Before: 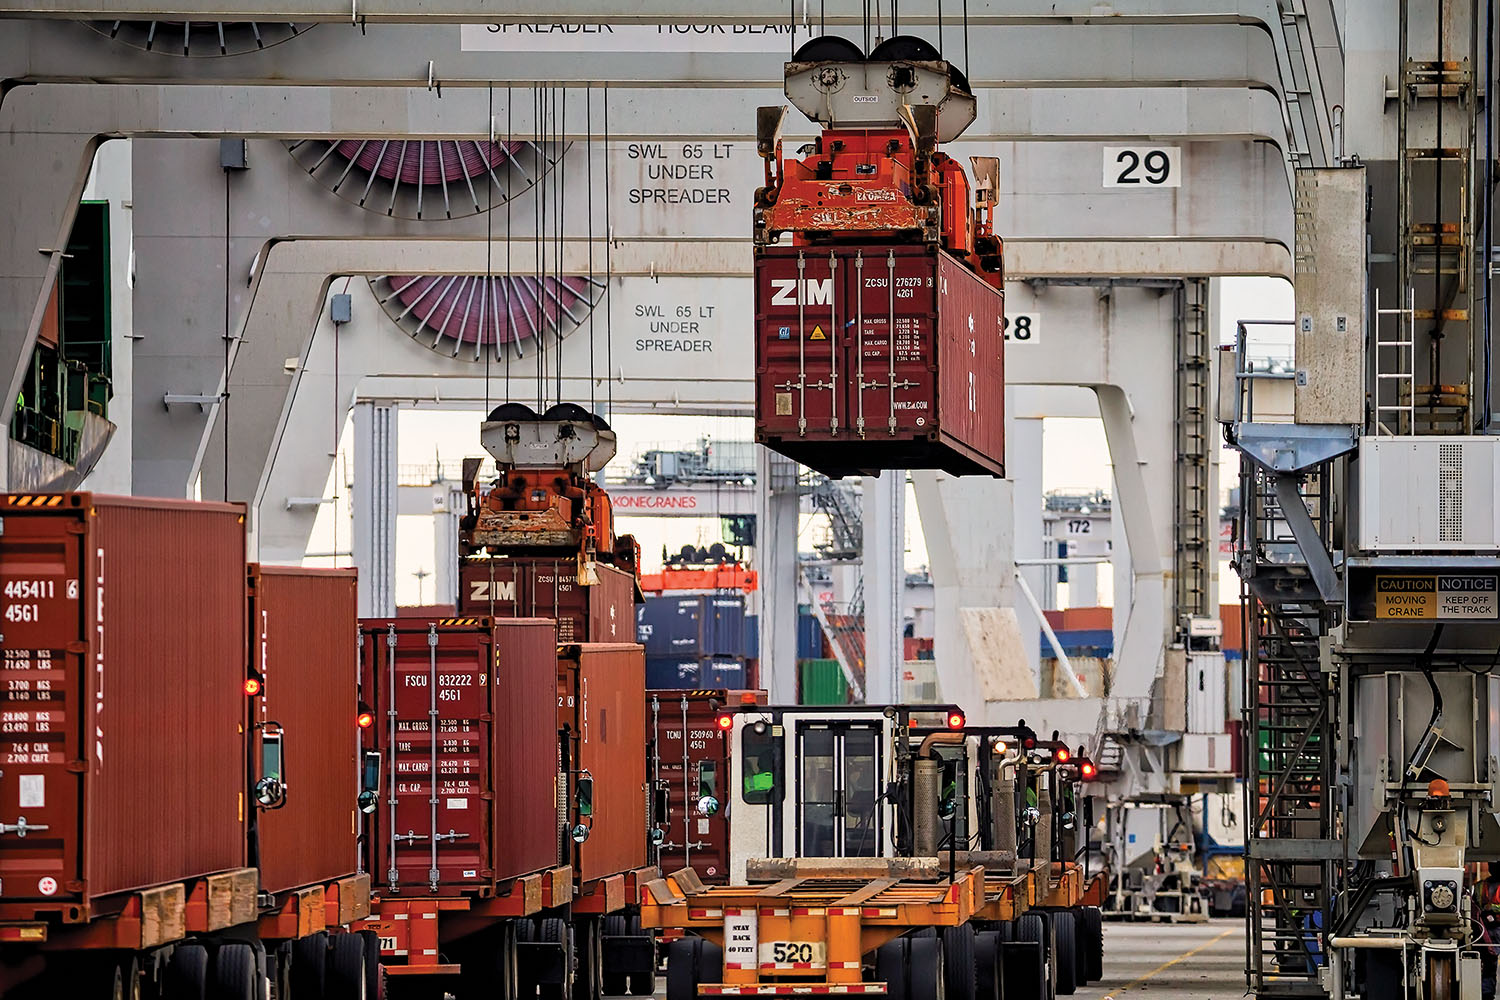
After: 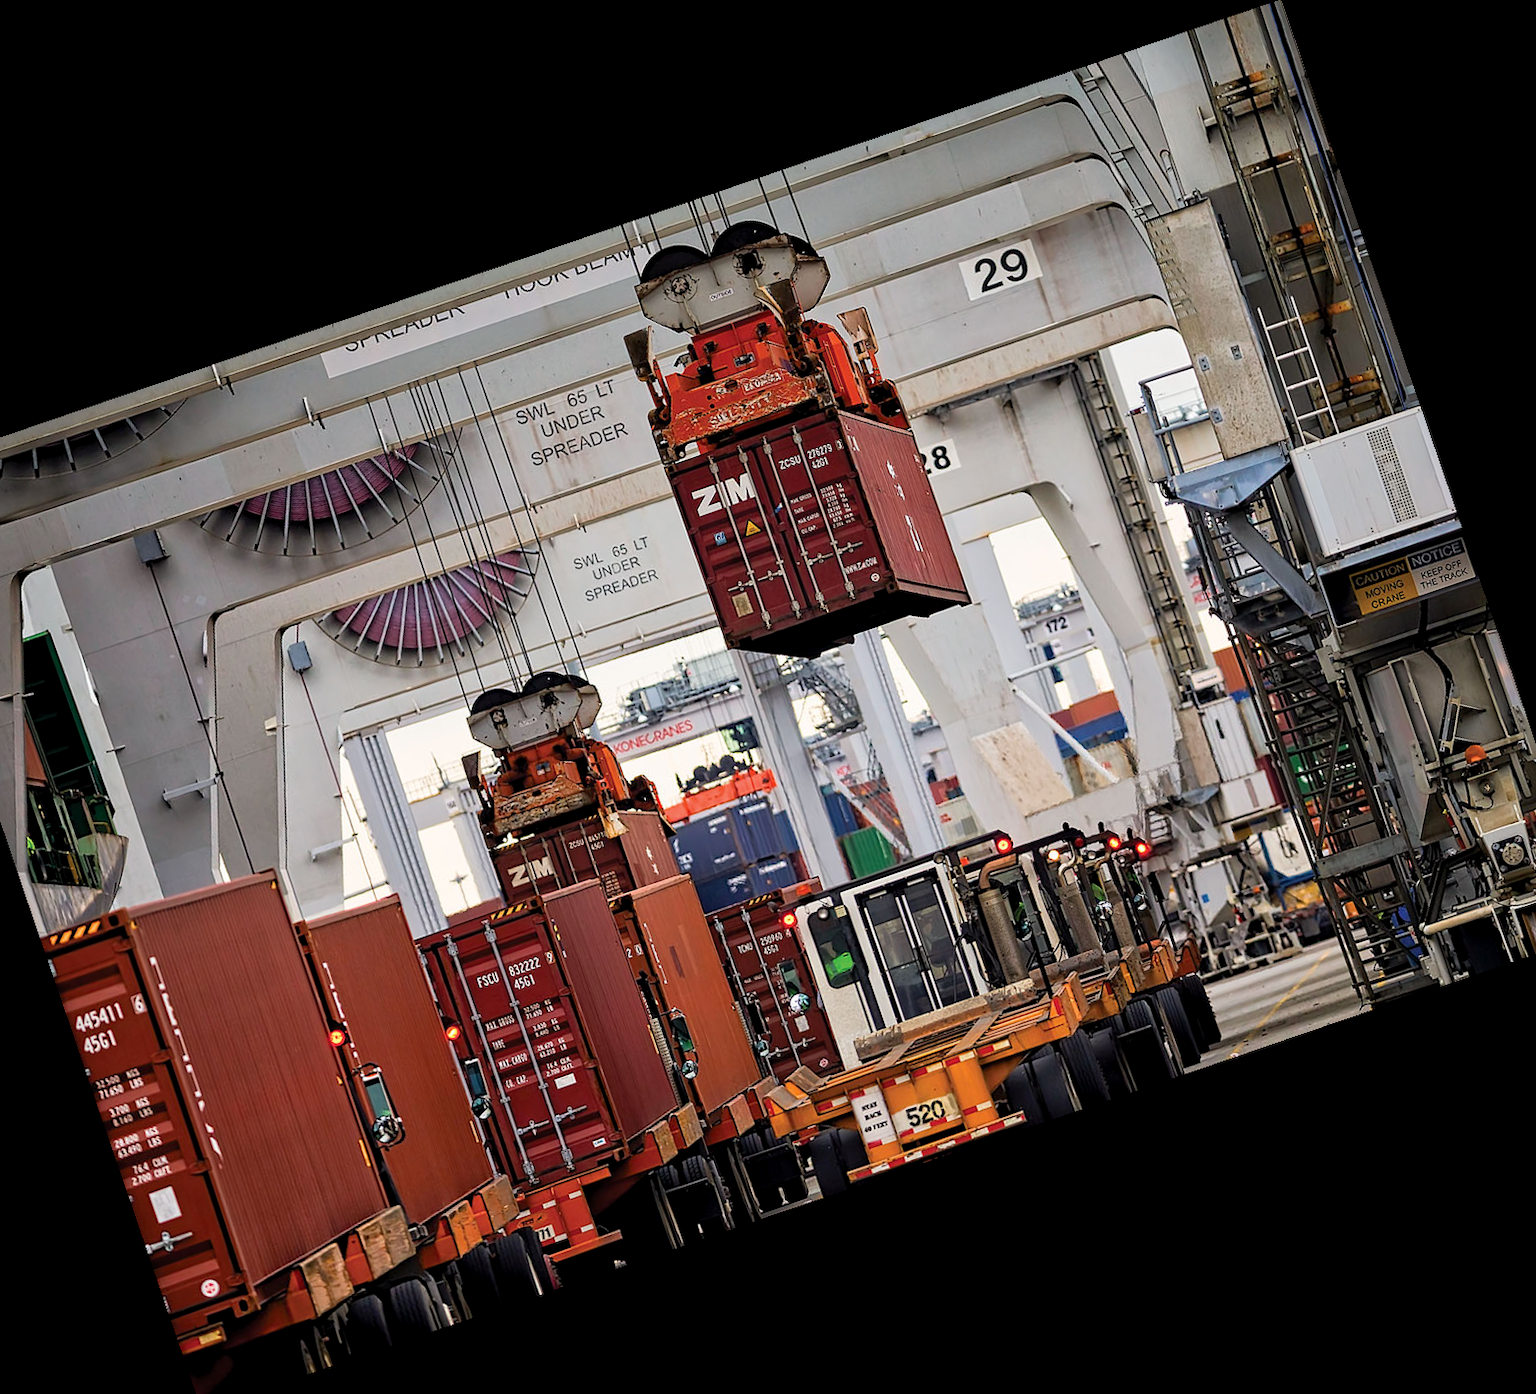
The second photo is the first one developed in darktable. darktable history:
crop and rotate: angle 18.89°, left 6.795%, right 3.65%, bottom 1.082%
exposure: black level correction 0.002, compensate highlight preservation false
